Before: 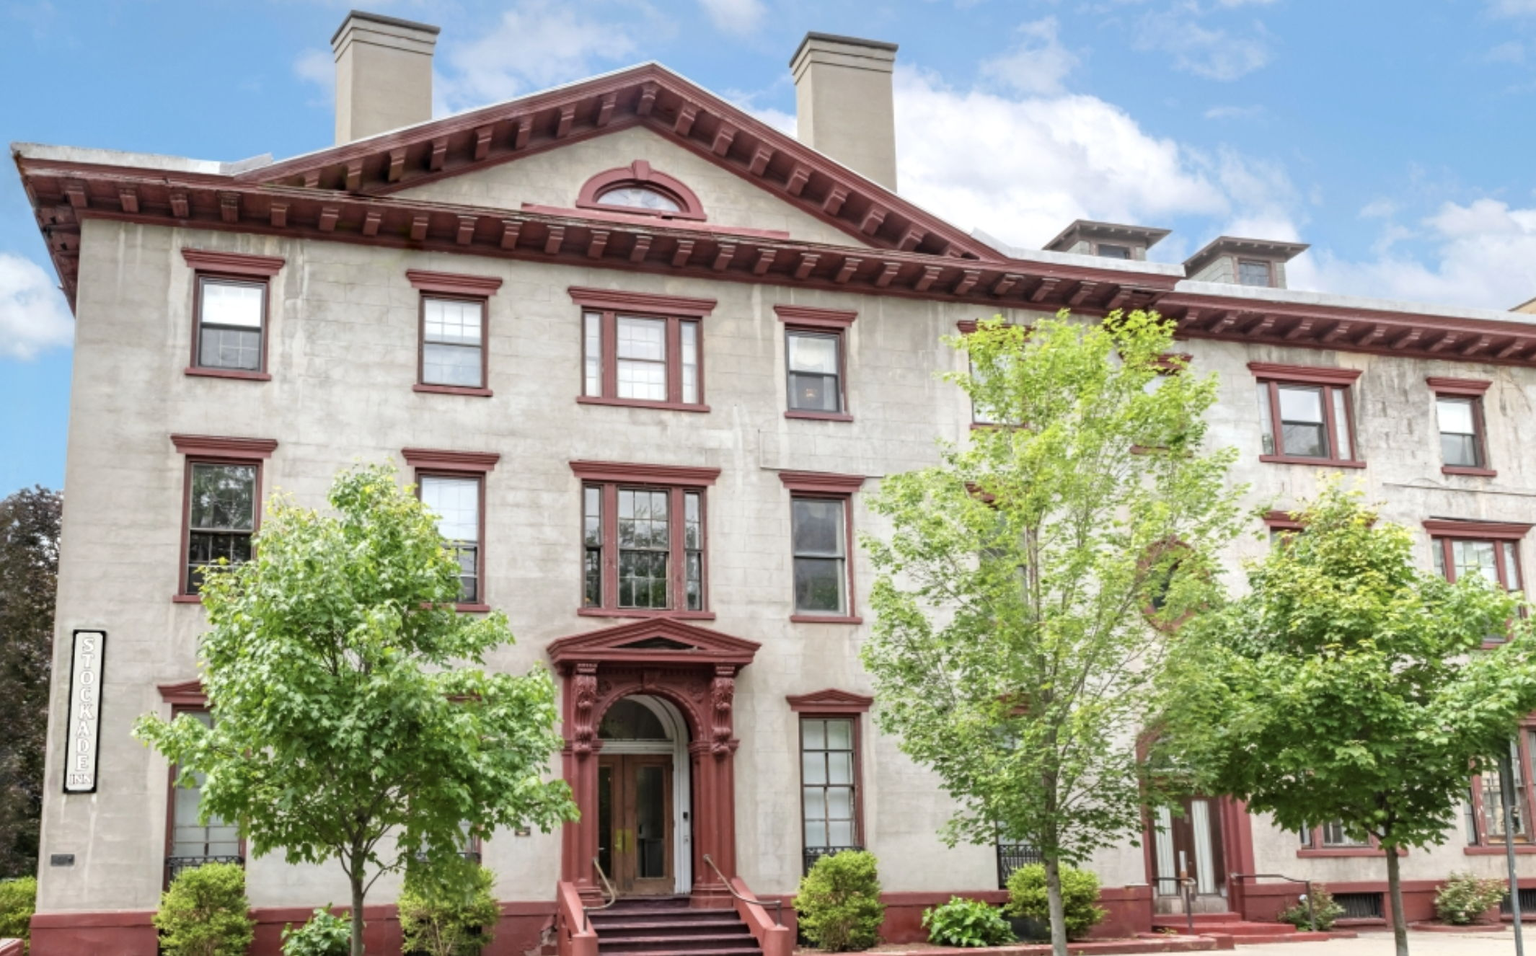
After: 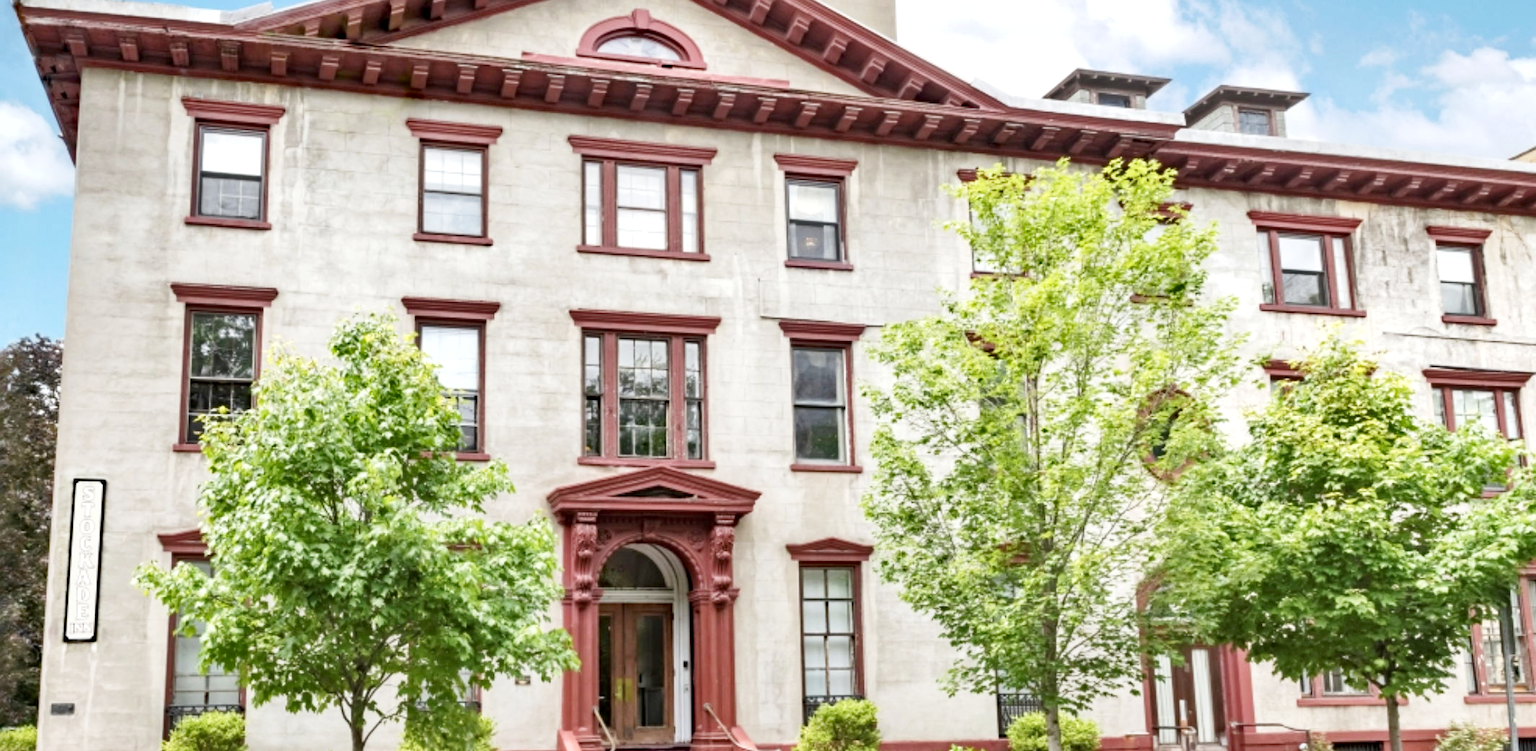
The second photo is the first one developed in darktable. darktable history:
sharpen: radius 5.291, amount 0.312, threshold 26.537
exposure: black level correction 0.001, exposure -0.197 EV, compensate highlight preservation false
crop and rotate: top 15.893%, bottom 5.519%
base curve: curves: ch0 [(0, 0) (0.204, 0.334) (0.55, 0.733) (1, 1)], preserve colors none
haze removal: compatibility mode true, adaptive false
tone equalizer: -8 EV -0.417 EV, -7 EV -0.372 EV, -6 EV -0.373 EV, -5 EV -0.221 EV, -3 EV 0.236 EV, -2 EV 0.349 EV, -1 EV 0.406 EV, +0 EV 0.397 EV, smoothing diameter 24.87%, edges refinement/feathering 13.81, preserve details guided filter
shadows and highlights: soften with gaussian
